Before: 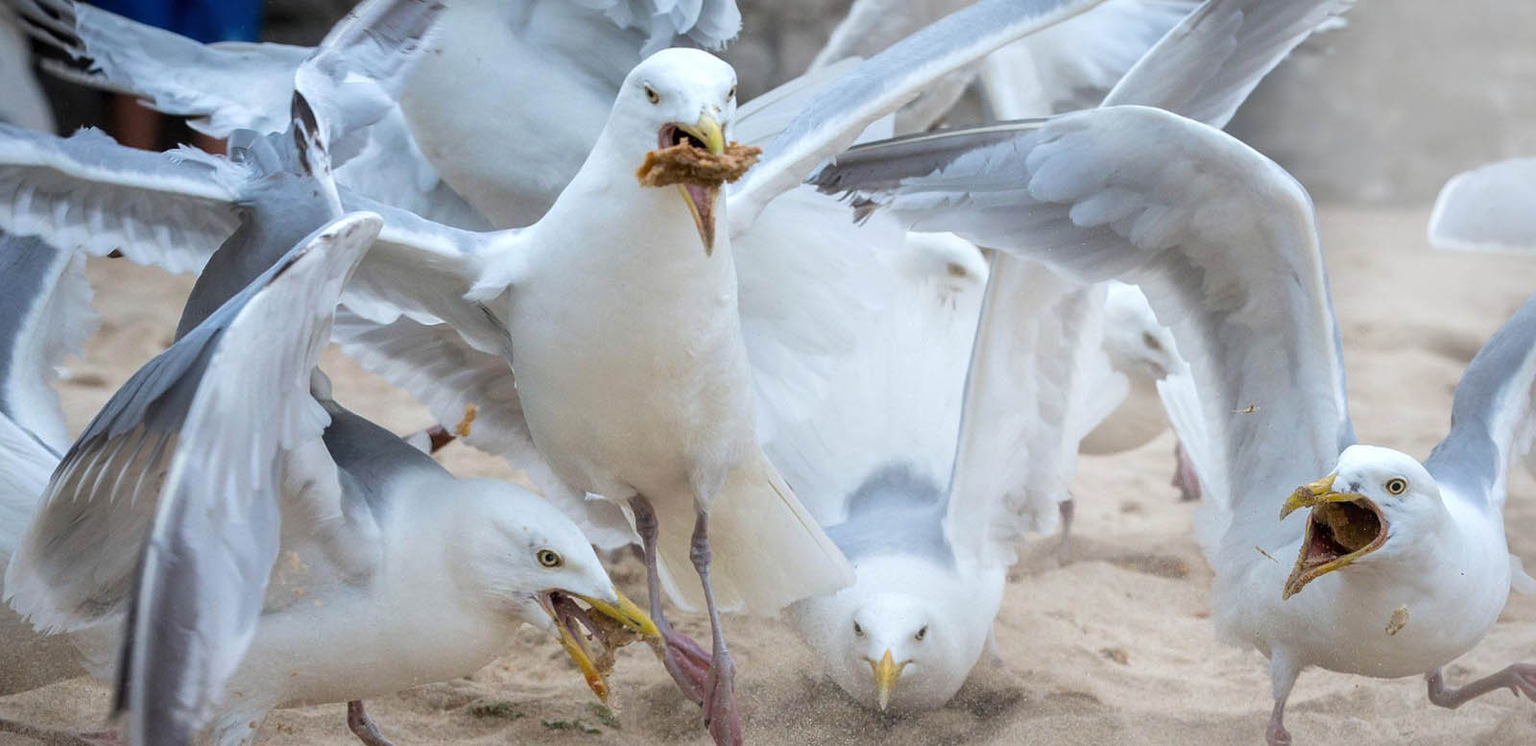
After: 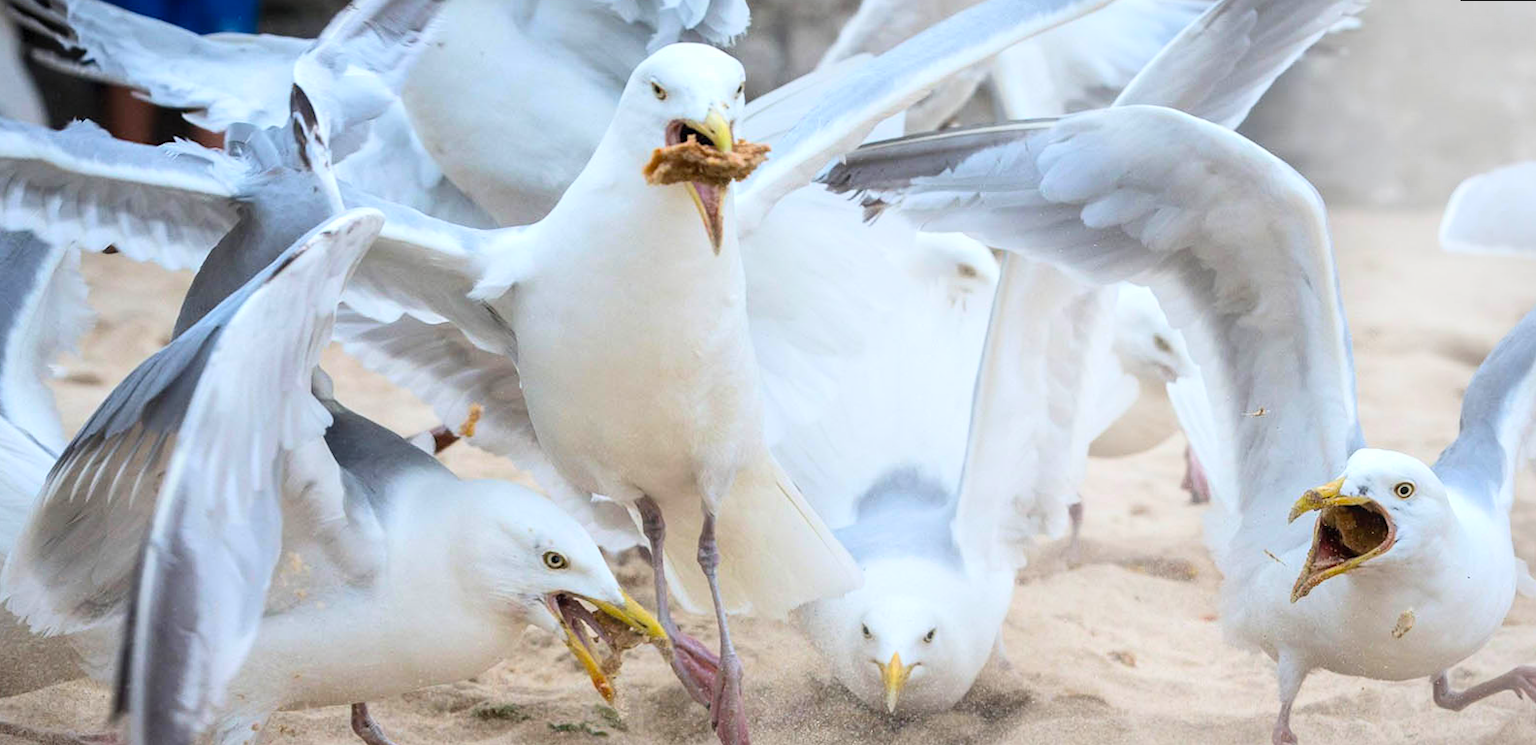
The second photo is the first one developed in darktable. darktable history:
rotate and perspective: rotation 0.174°, lens shift (vertical) 0.013, lens shift (horizontal) 0.019, shear 0.001, automatic cropping original format, crop left 0.007, crop right 0.991, crop top 0.016, crop bottom 0.997
contrast brightness saturation: contrast 0.2, brightness 0.16, saturation 0.22
